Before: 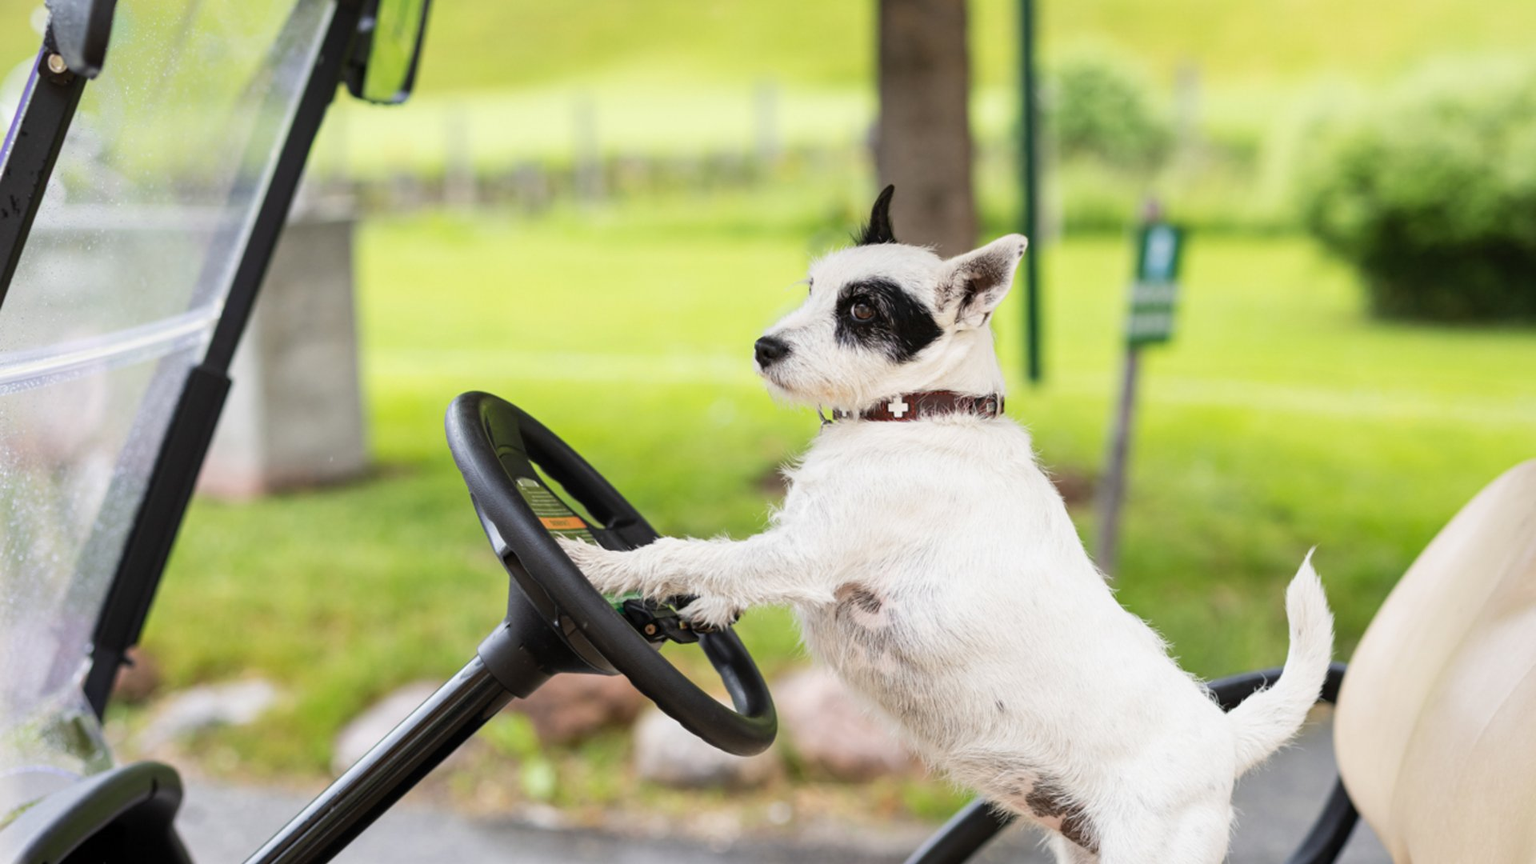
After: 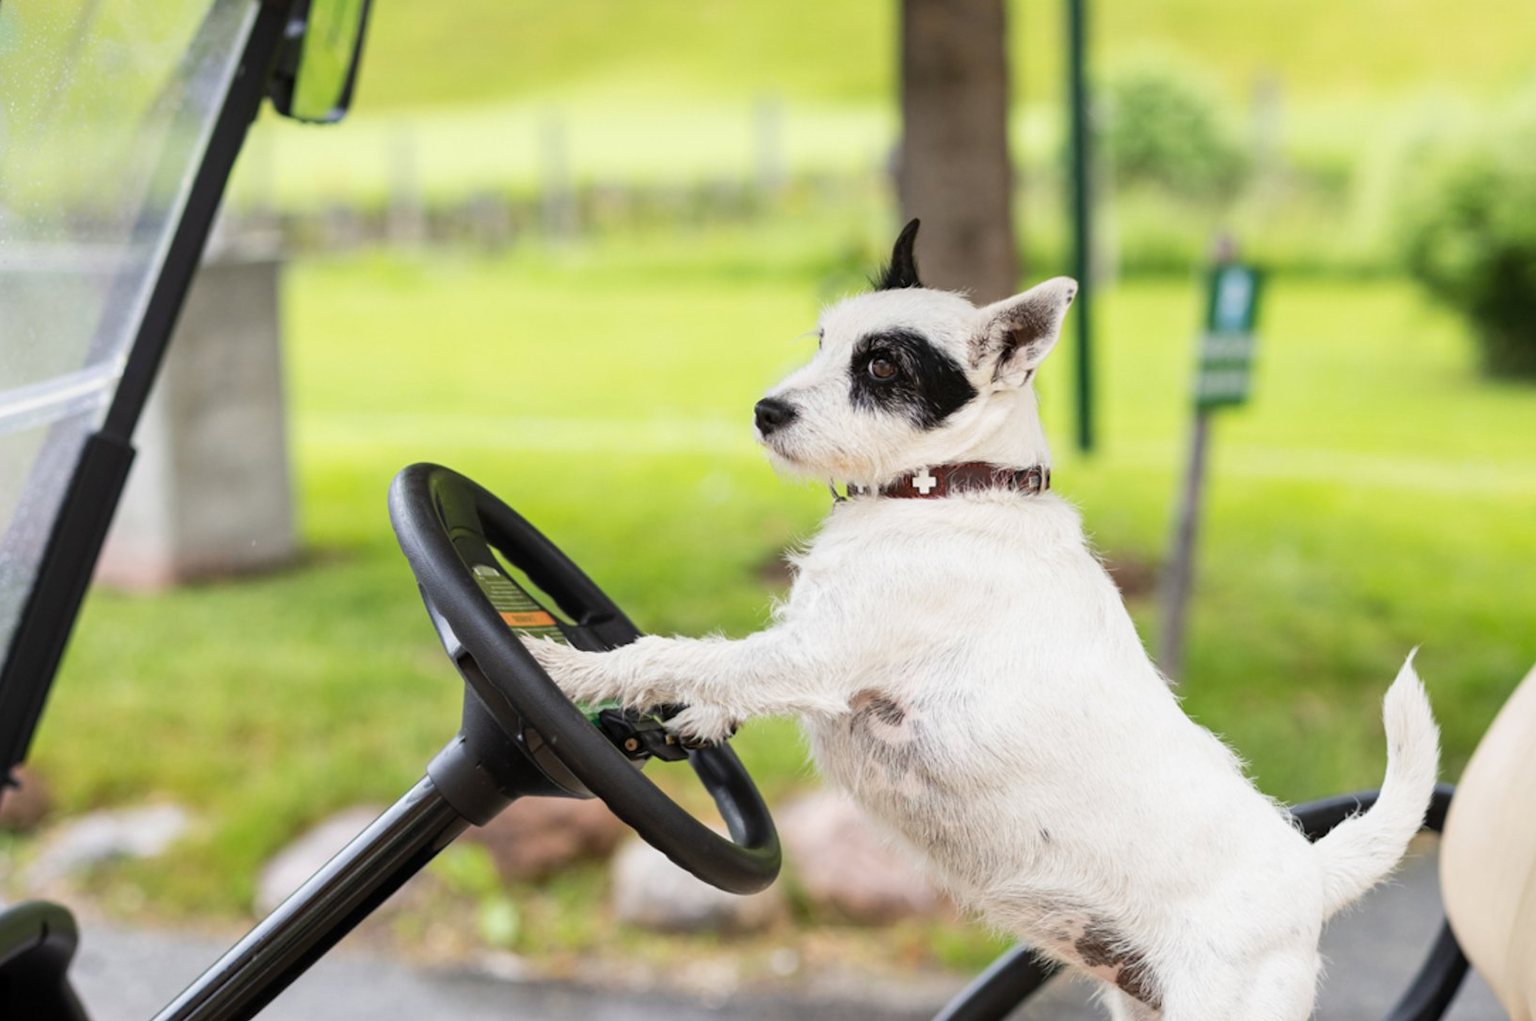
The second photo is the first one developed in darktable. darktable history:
crop: left 7.61%, right 7.812%
